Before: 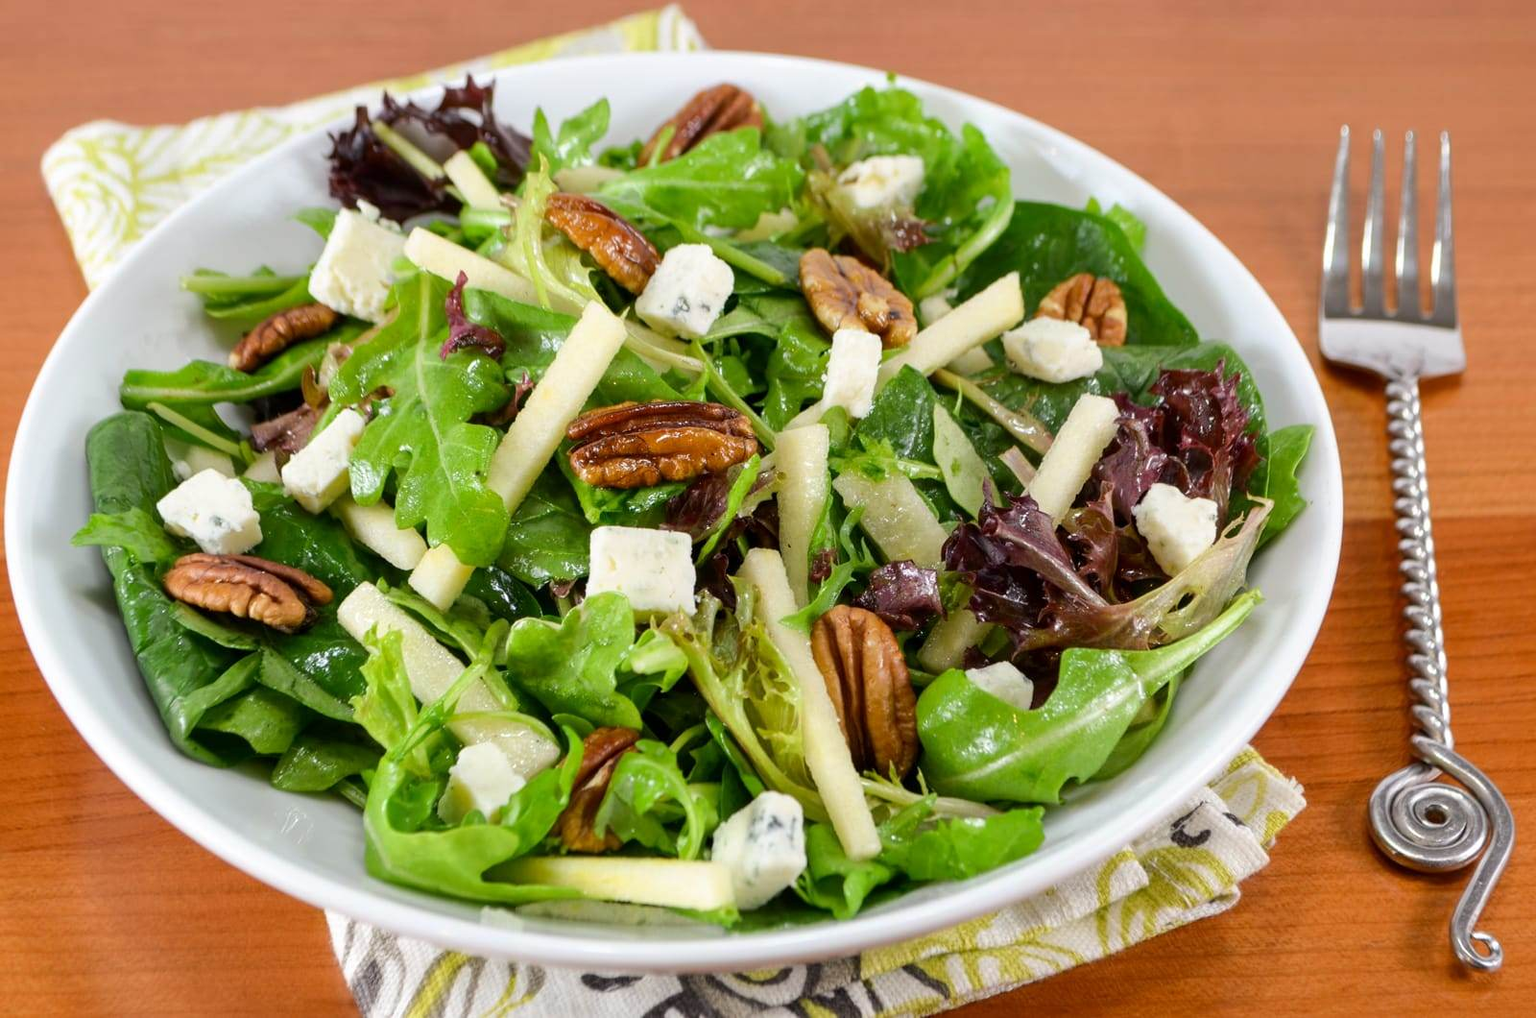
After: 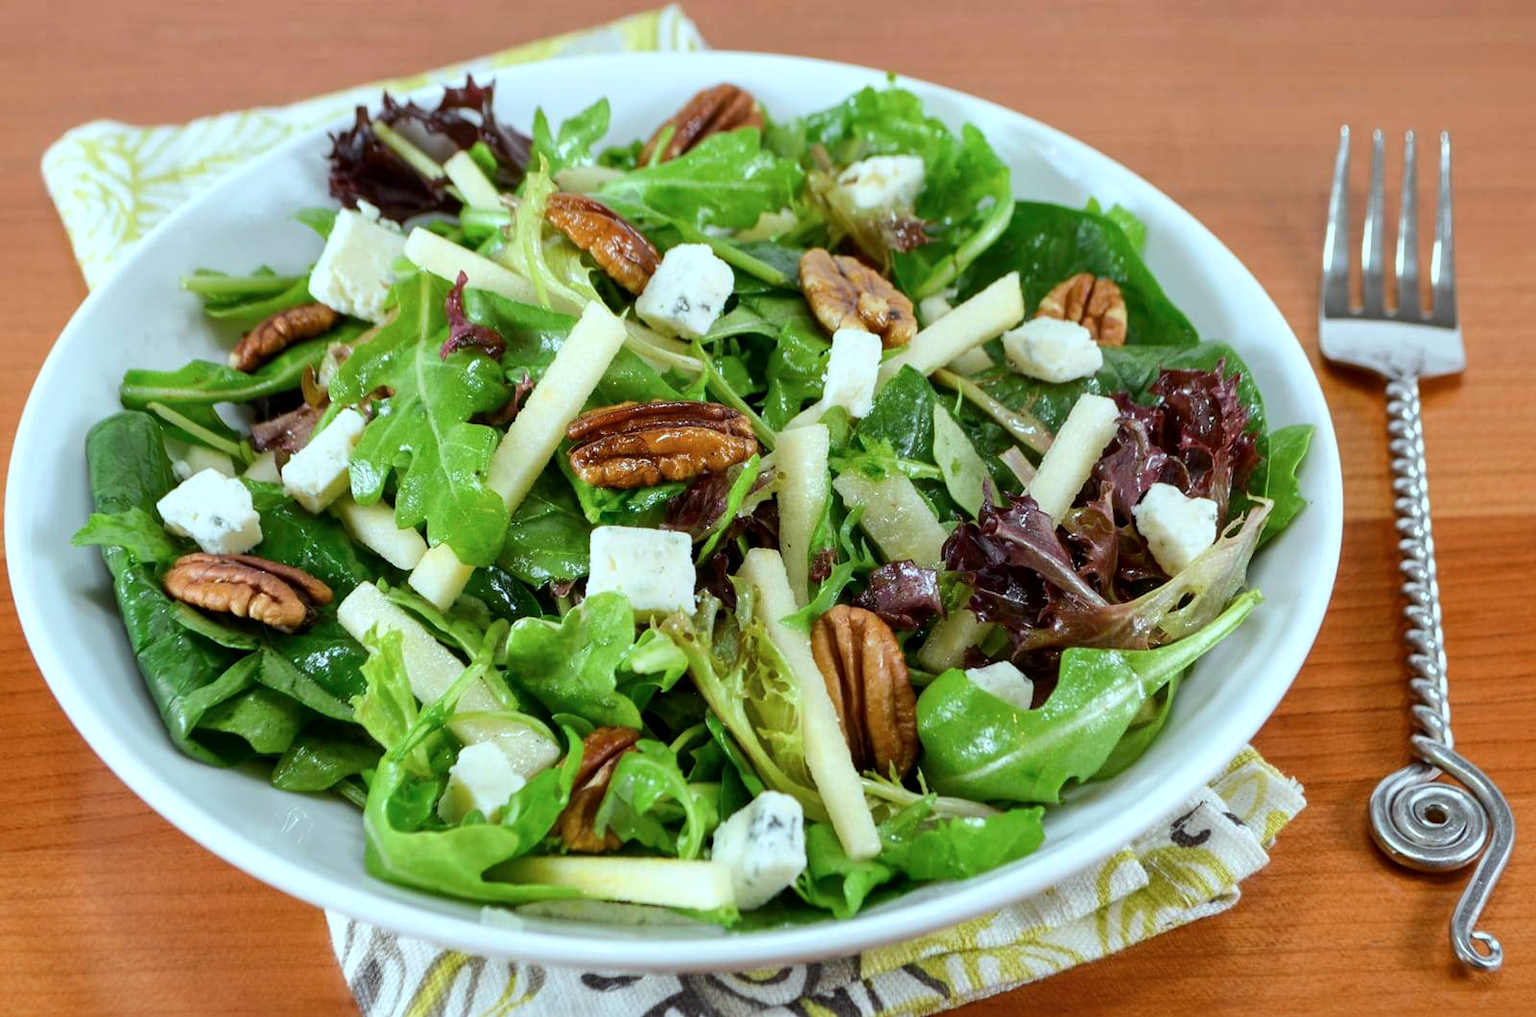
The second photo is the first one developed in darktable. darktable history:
color correction: highlights a* -10.02, highlights b* -9.93
local contrast: mode bilateral grid, contrast 19, coarseness 51, detail 119%, midtone range 0.2
